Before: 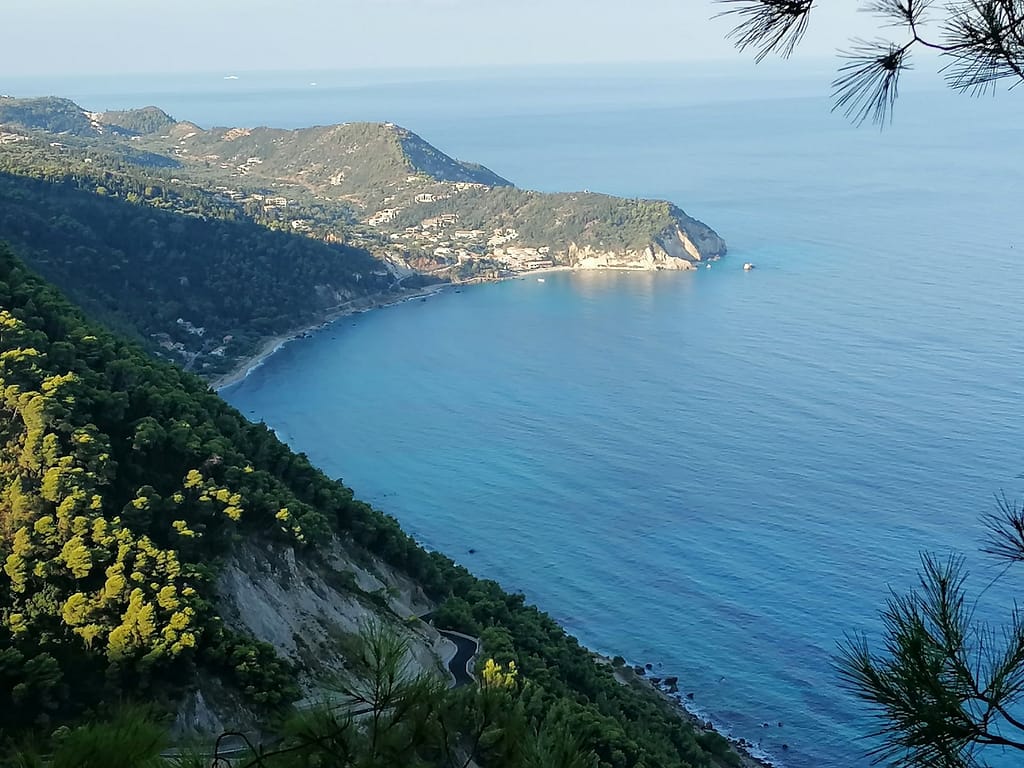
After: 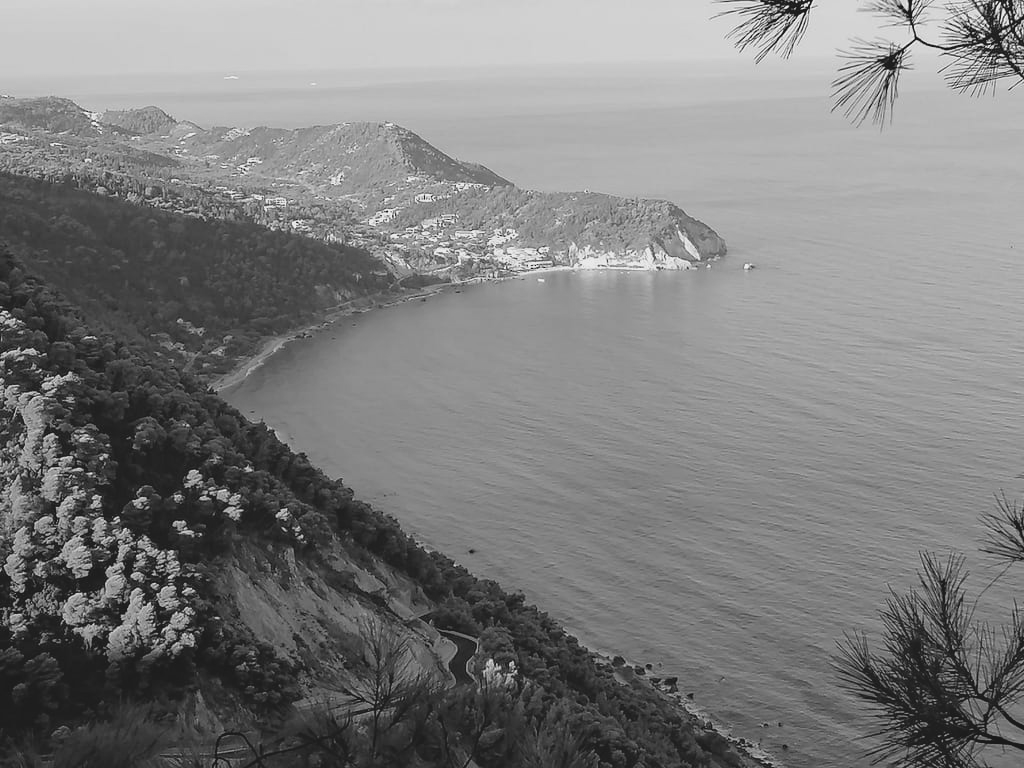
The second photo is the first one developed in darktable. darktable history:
monochrome: on, module defaults
color correction: highlights a* -5.94, highlights b* 11.19
haze removal: compatibility mode true, adaptive false
contrast brightness saturation: contrast -0.15, brightness 0.05, saturation -0.12
